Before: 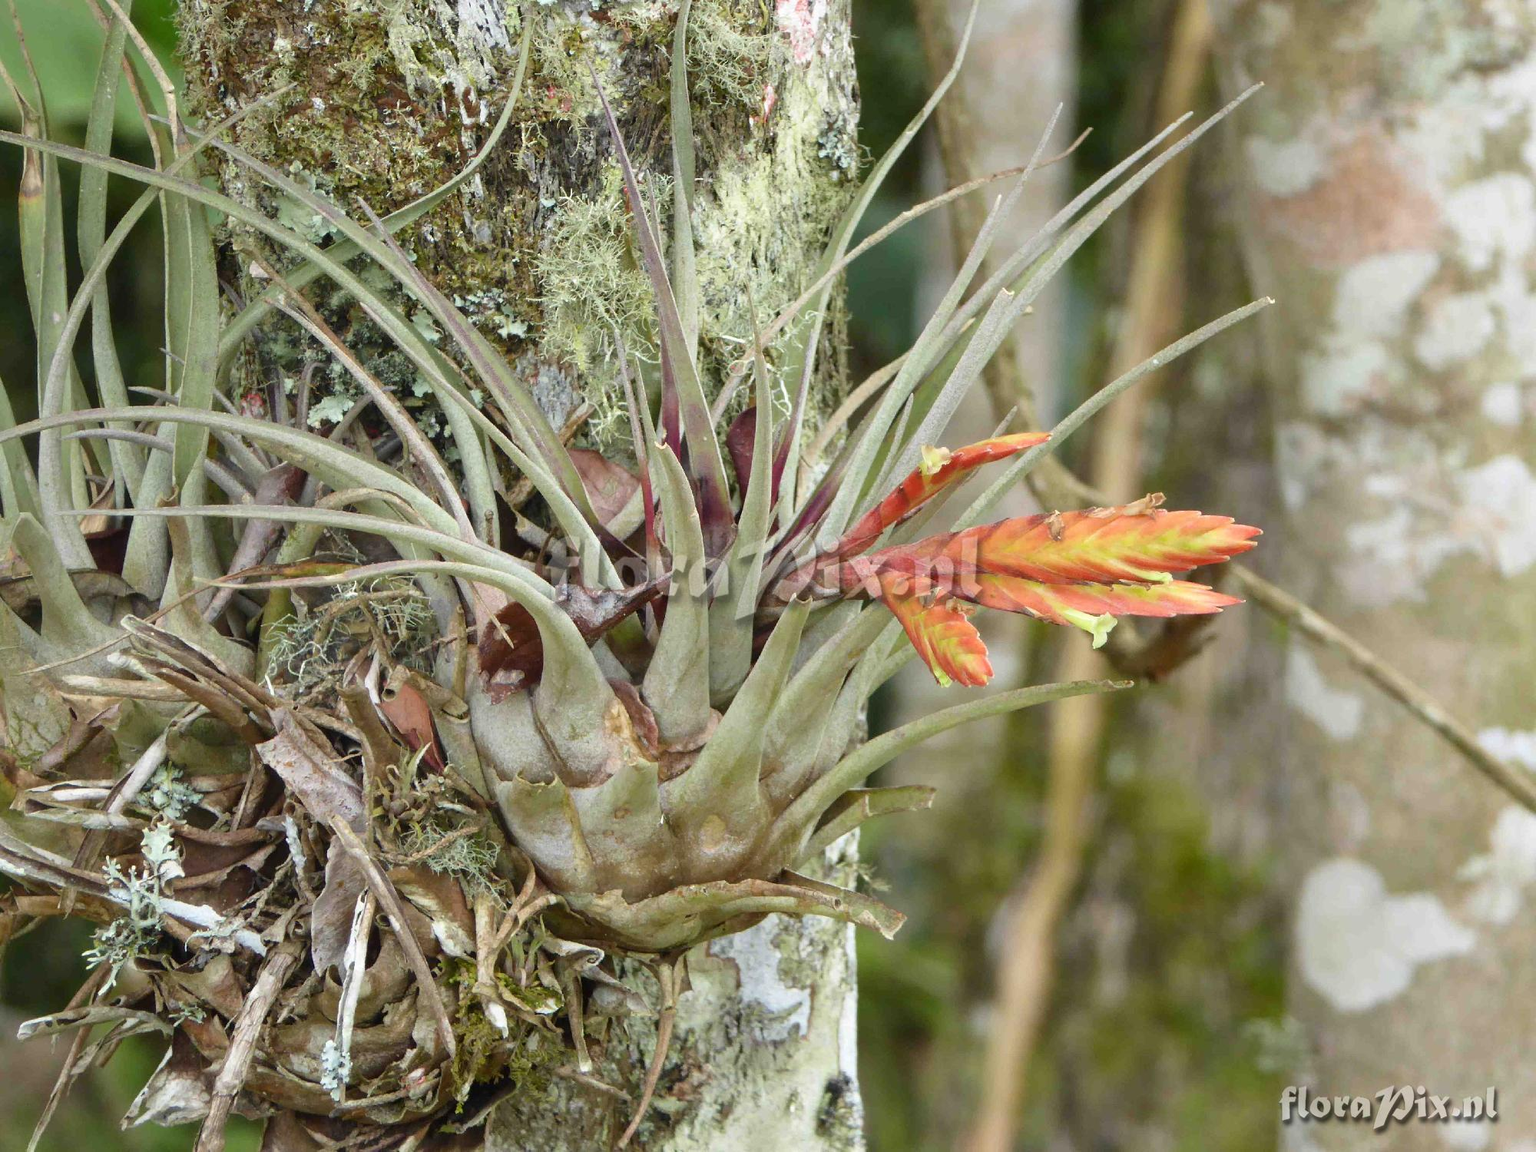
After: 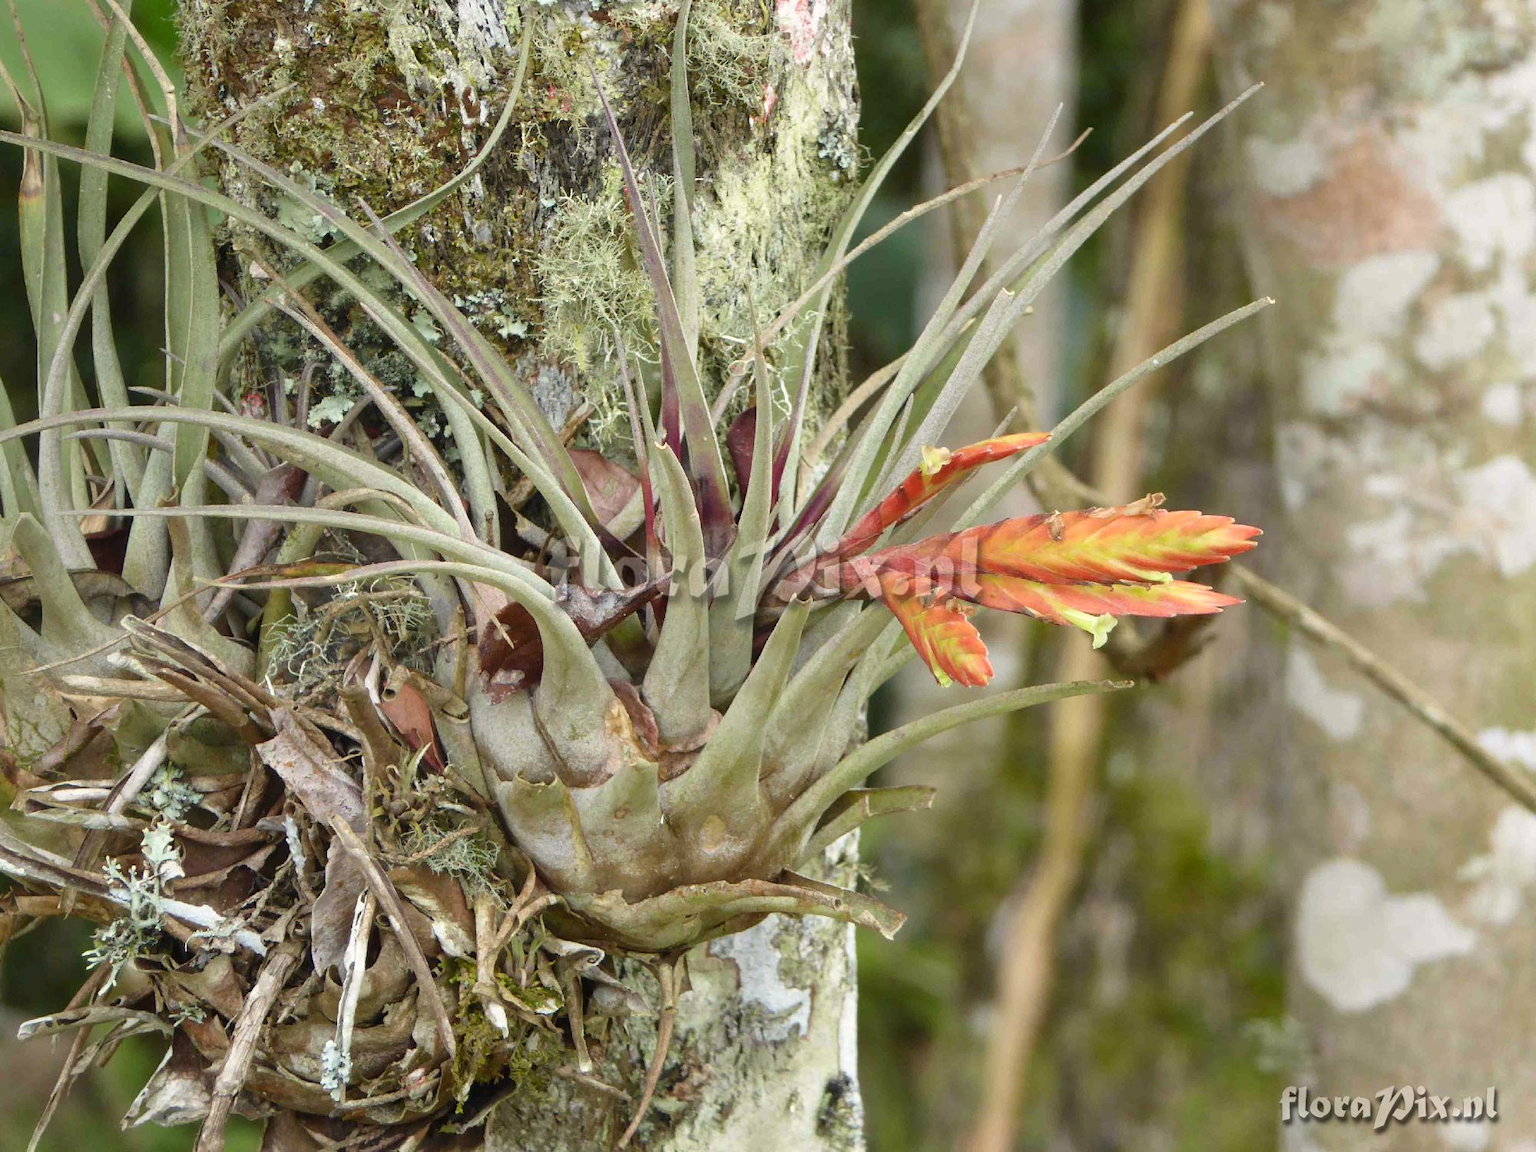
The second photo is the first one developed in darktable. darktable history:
color calibration: x 0.339, y 0.355, temperature 5206.32 K
tone equalizer: on, module defaults
